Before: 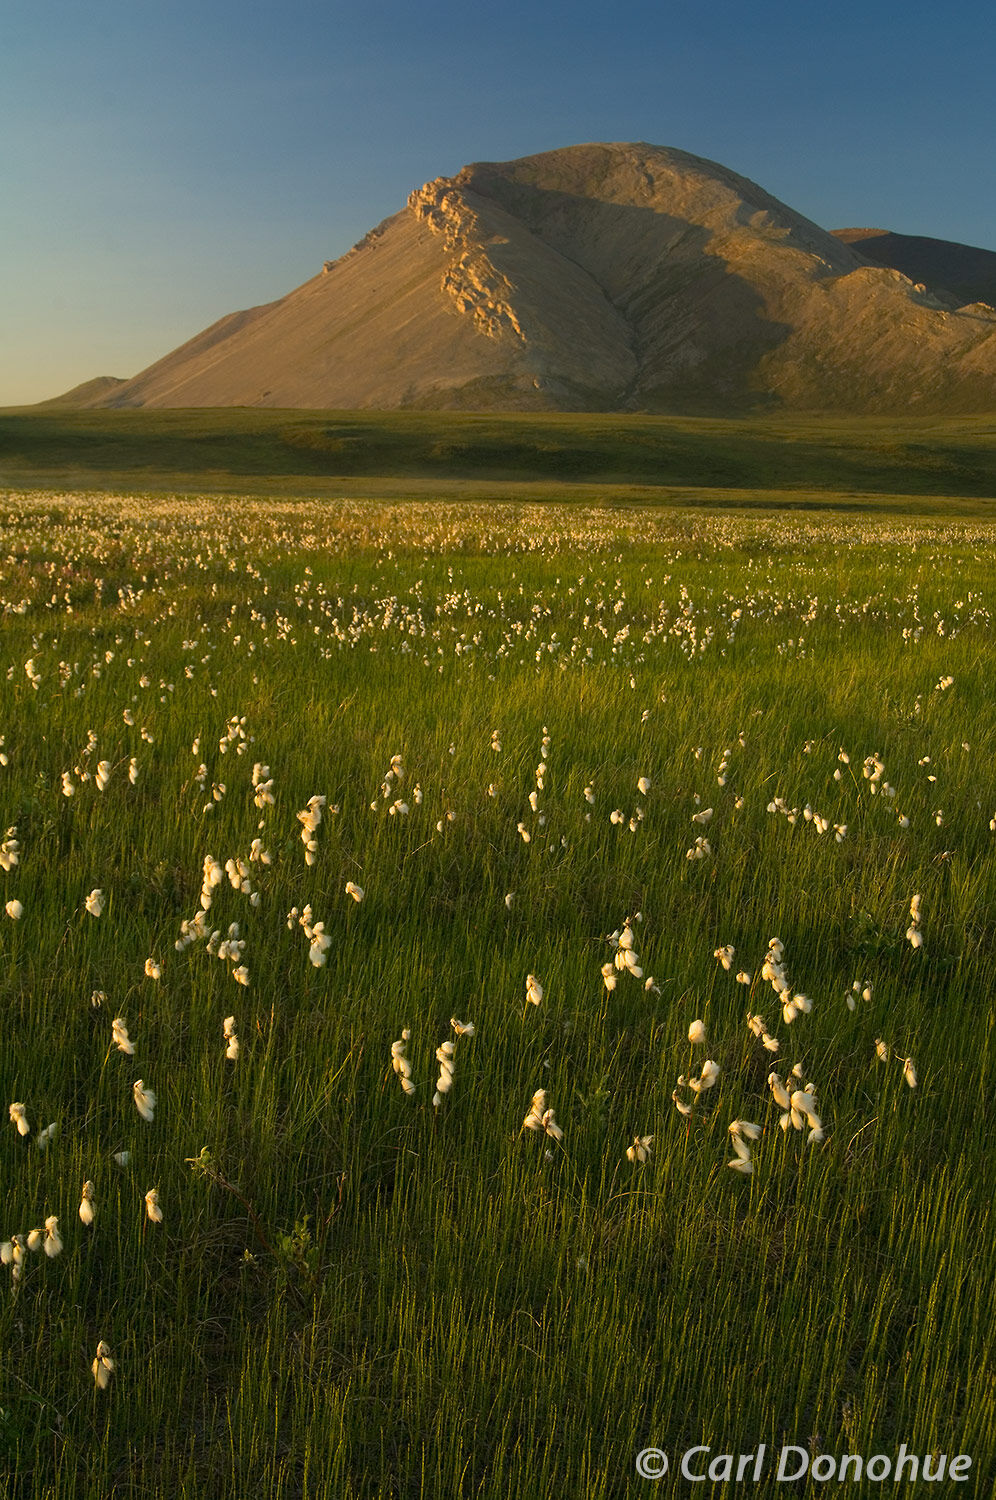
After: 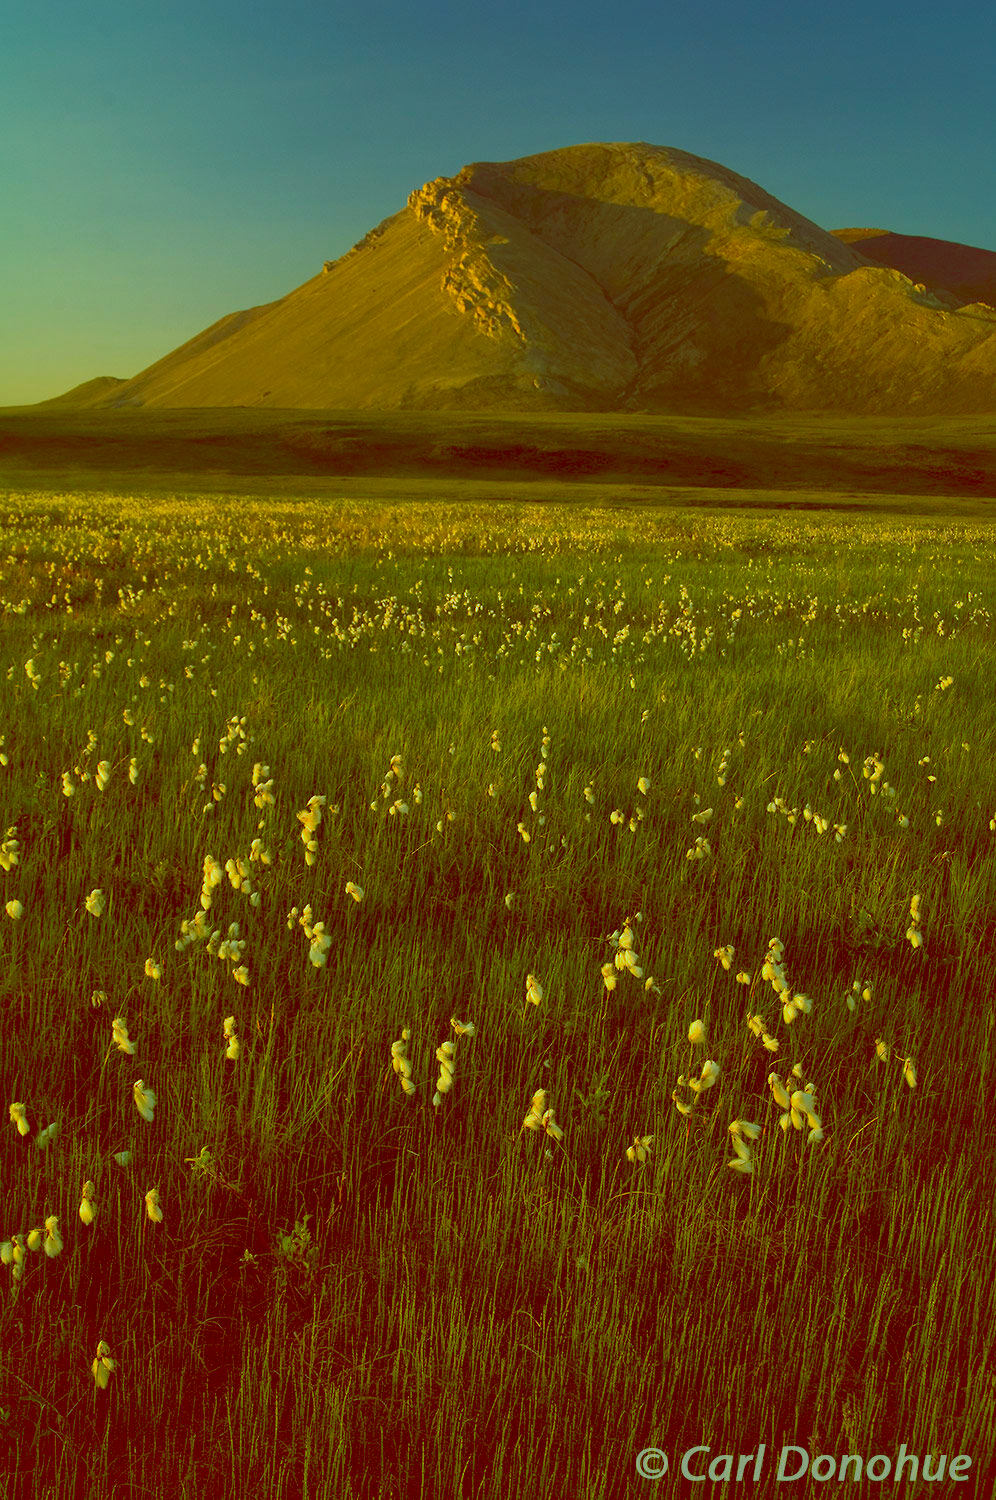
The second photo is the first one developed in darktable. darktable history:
contrast brightness saturation: brightness -0.02, saturation 0.35
color balance: lift [1, 1.015, 0.987, 0.985], gamma [1, 0.959, 1.042, 0.958], gain [0.927, 0.938, 1.072, 0.928], contrast 1.5%
shadows and highlights: on, module defaults
